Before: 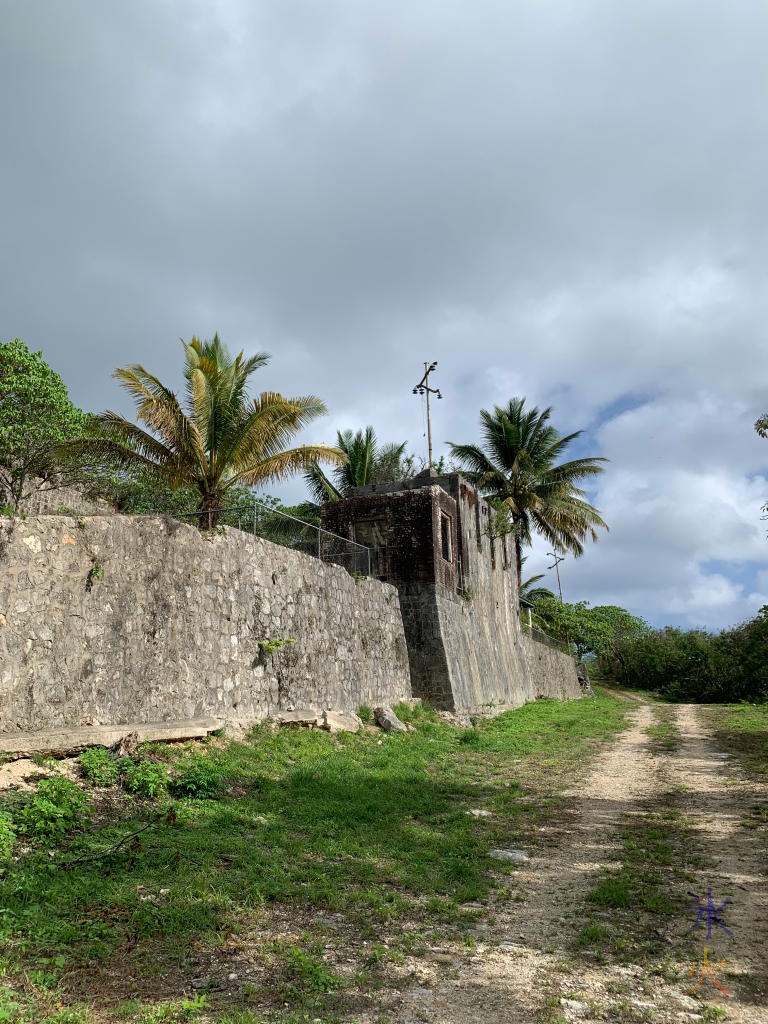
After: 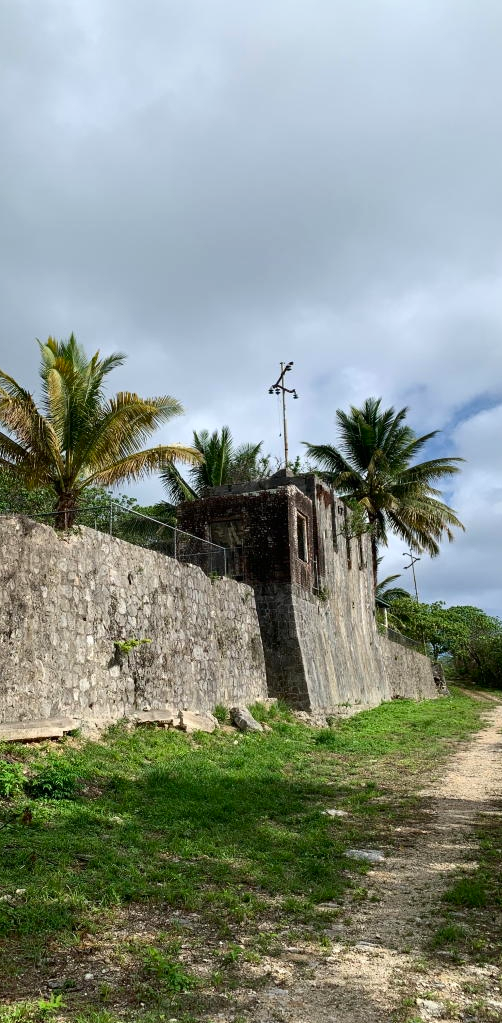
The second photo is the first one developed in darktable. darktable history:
crop and rotate: left 18.806%, right 15.772%
contrast brightness saturation: contrast 0.147, brightness -0.005, saturation 0.099
